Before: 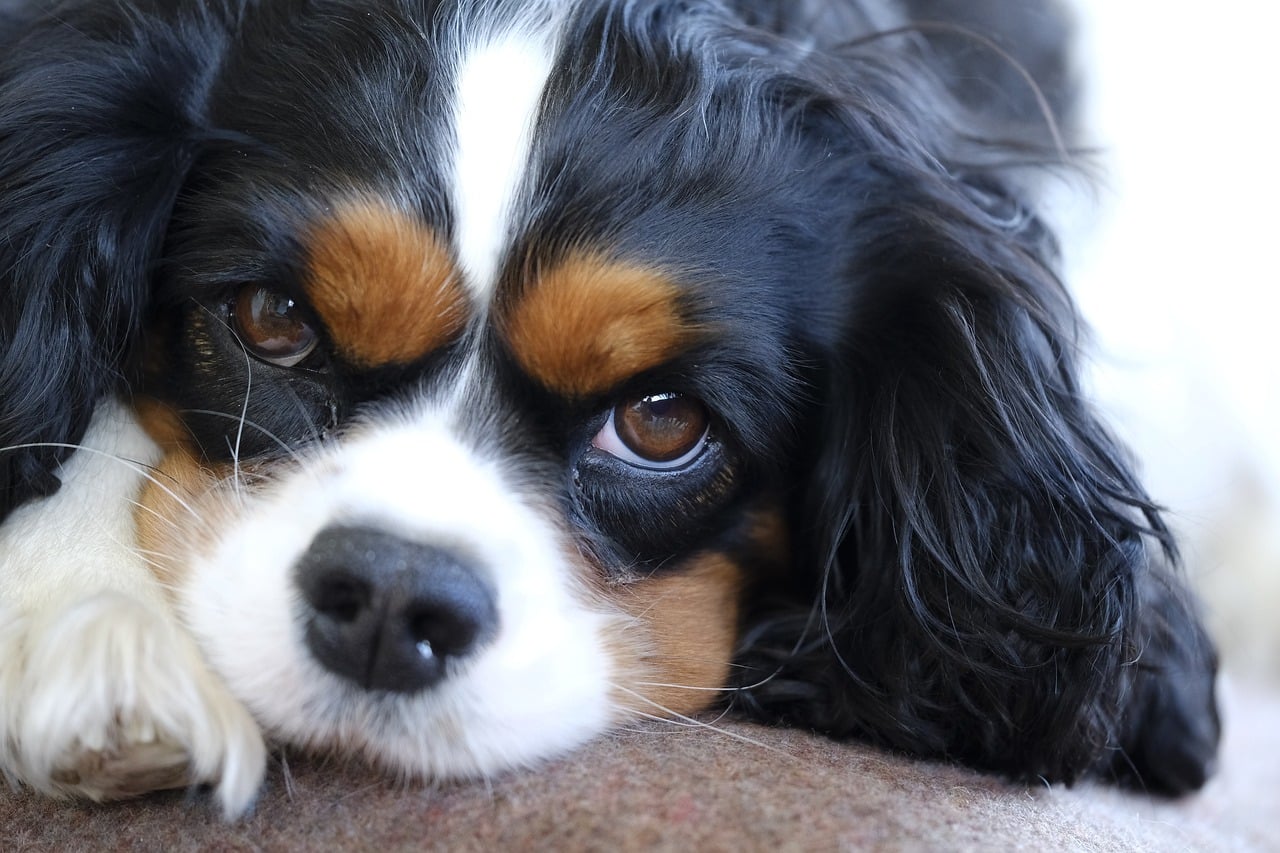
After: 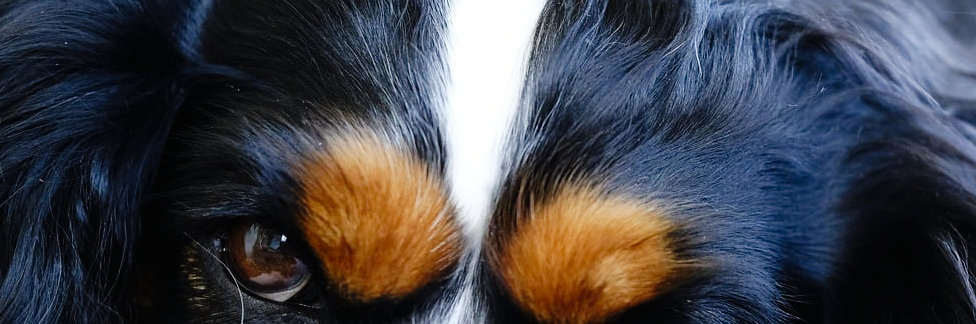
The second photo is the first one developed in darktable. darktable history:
crop: left 0.579%, top 7.627%, right 23.167%, bottom 54.275%
tone curve: curves: ch0 [(0, 0) (0.003, 0.006) (0.011, 0.007) (0.025, 0.009) (0.044, 0.012) (0.069, 0.021) (0.1, 0.036) (0.136, 0.056) (0.177, 0.105) (0.224, 0.165) (0.277, 0.251) (0.335, 0.344) (0.399, 0.439) (0.468, 0.532) (0.543, 0.628) (0.623, 0.718) (0.709, 0.797) (0.801, 0.874) (0.898, 0.943) (1, 1)], preserve colors none
